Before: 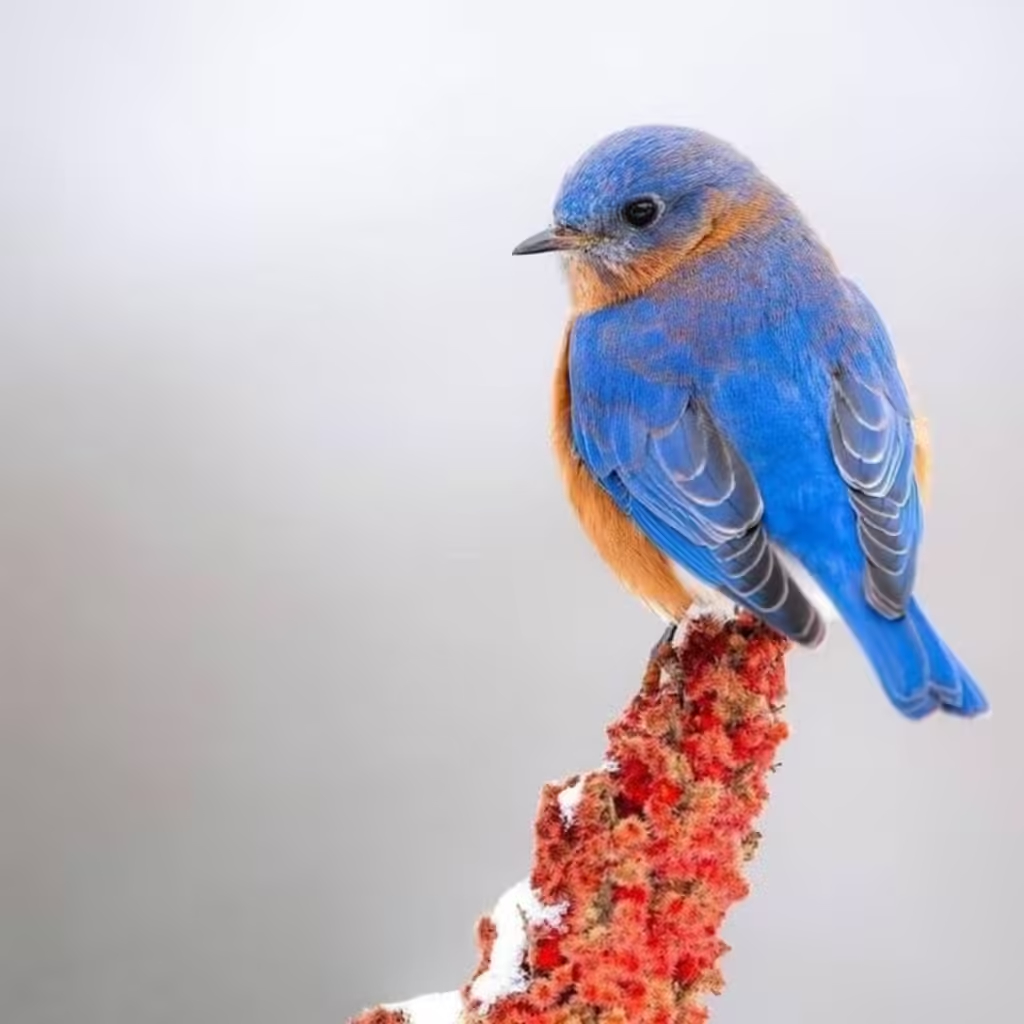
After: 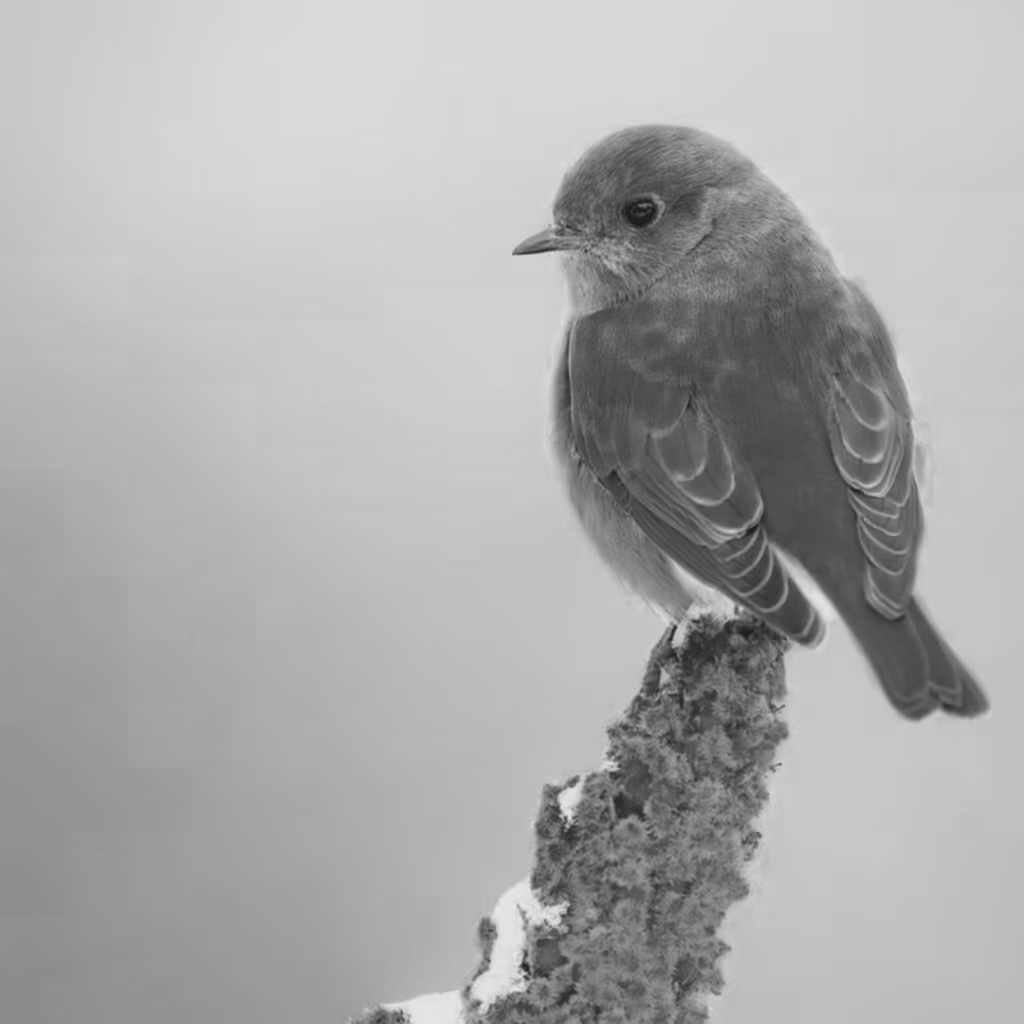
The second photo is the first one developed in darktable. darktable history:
contrast brightness saturation: contrast -0.19, saturation 0.19
color zones: curves: ch0 [(0.002, 0.593) (0.143, 0.417) (0.285, 0.541) (0.455, 0.289) (0.608, 0.327) (0.727, 0.283) (0.869, 0.571) (1, 0.603)]; ch1 [(0, 0) (0.143, 0) (0.286, 0) (0.429, 0) (0.571, 0) (0.714, 0) (0.857, 0)]
